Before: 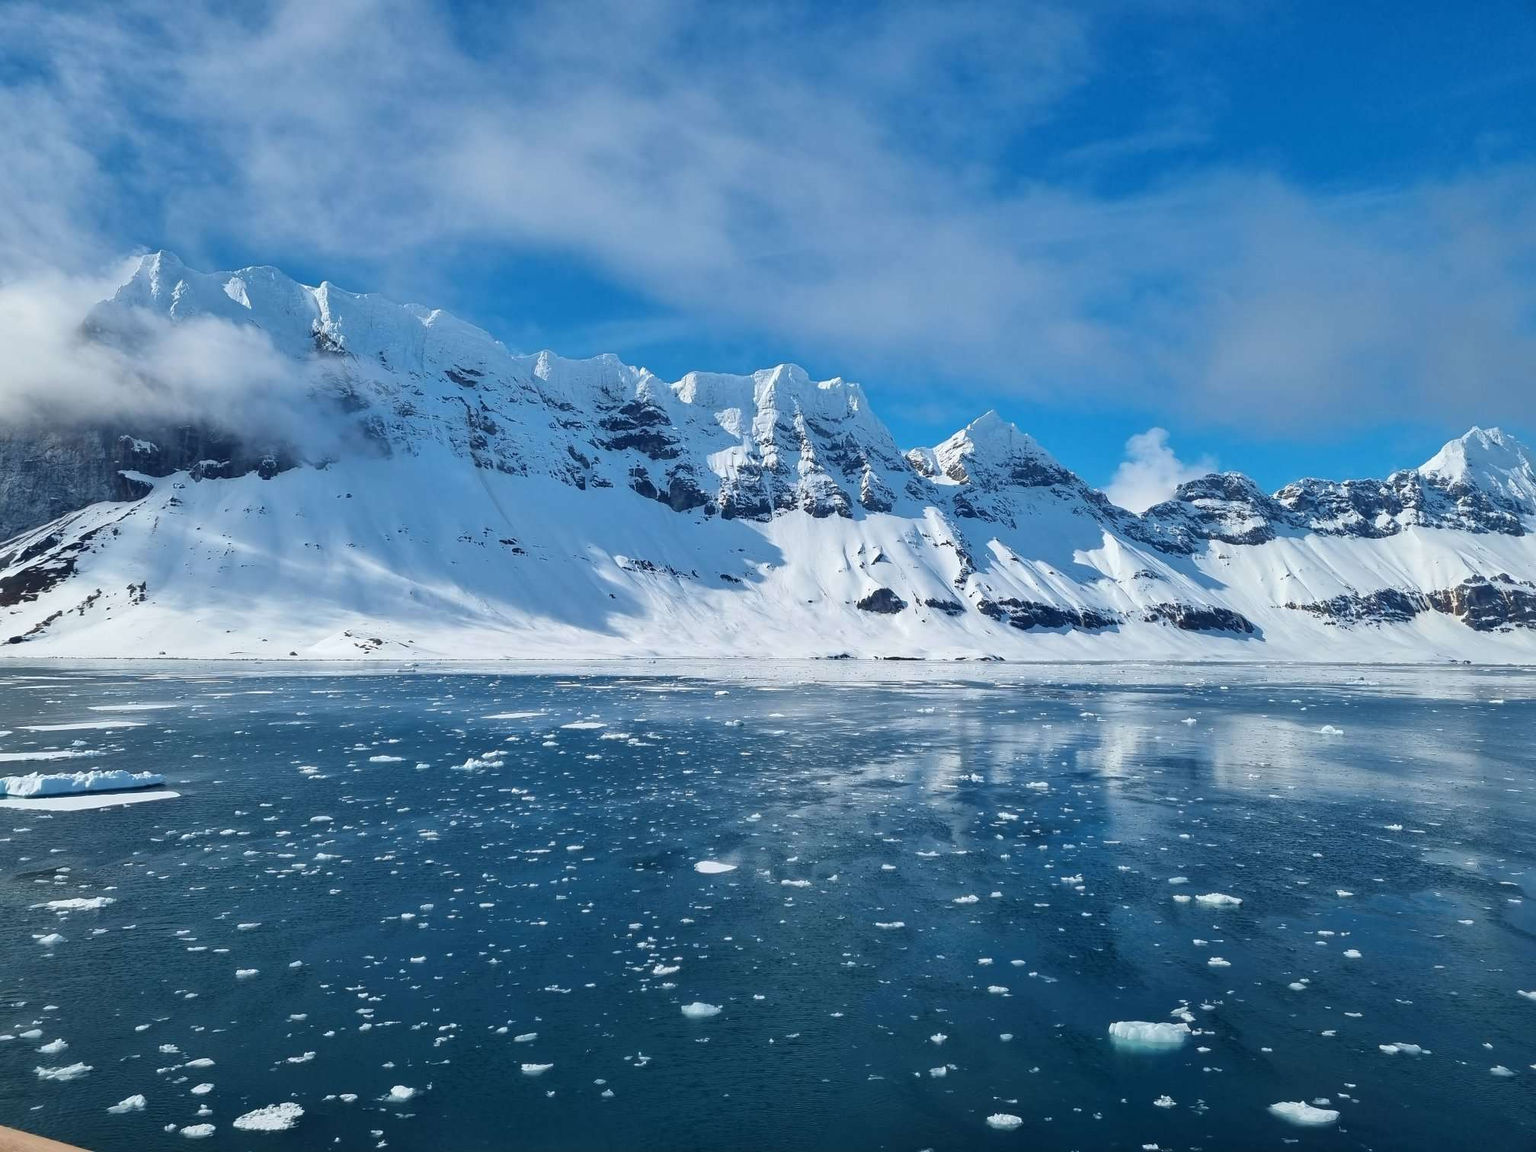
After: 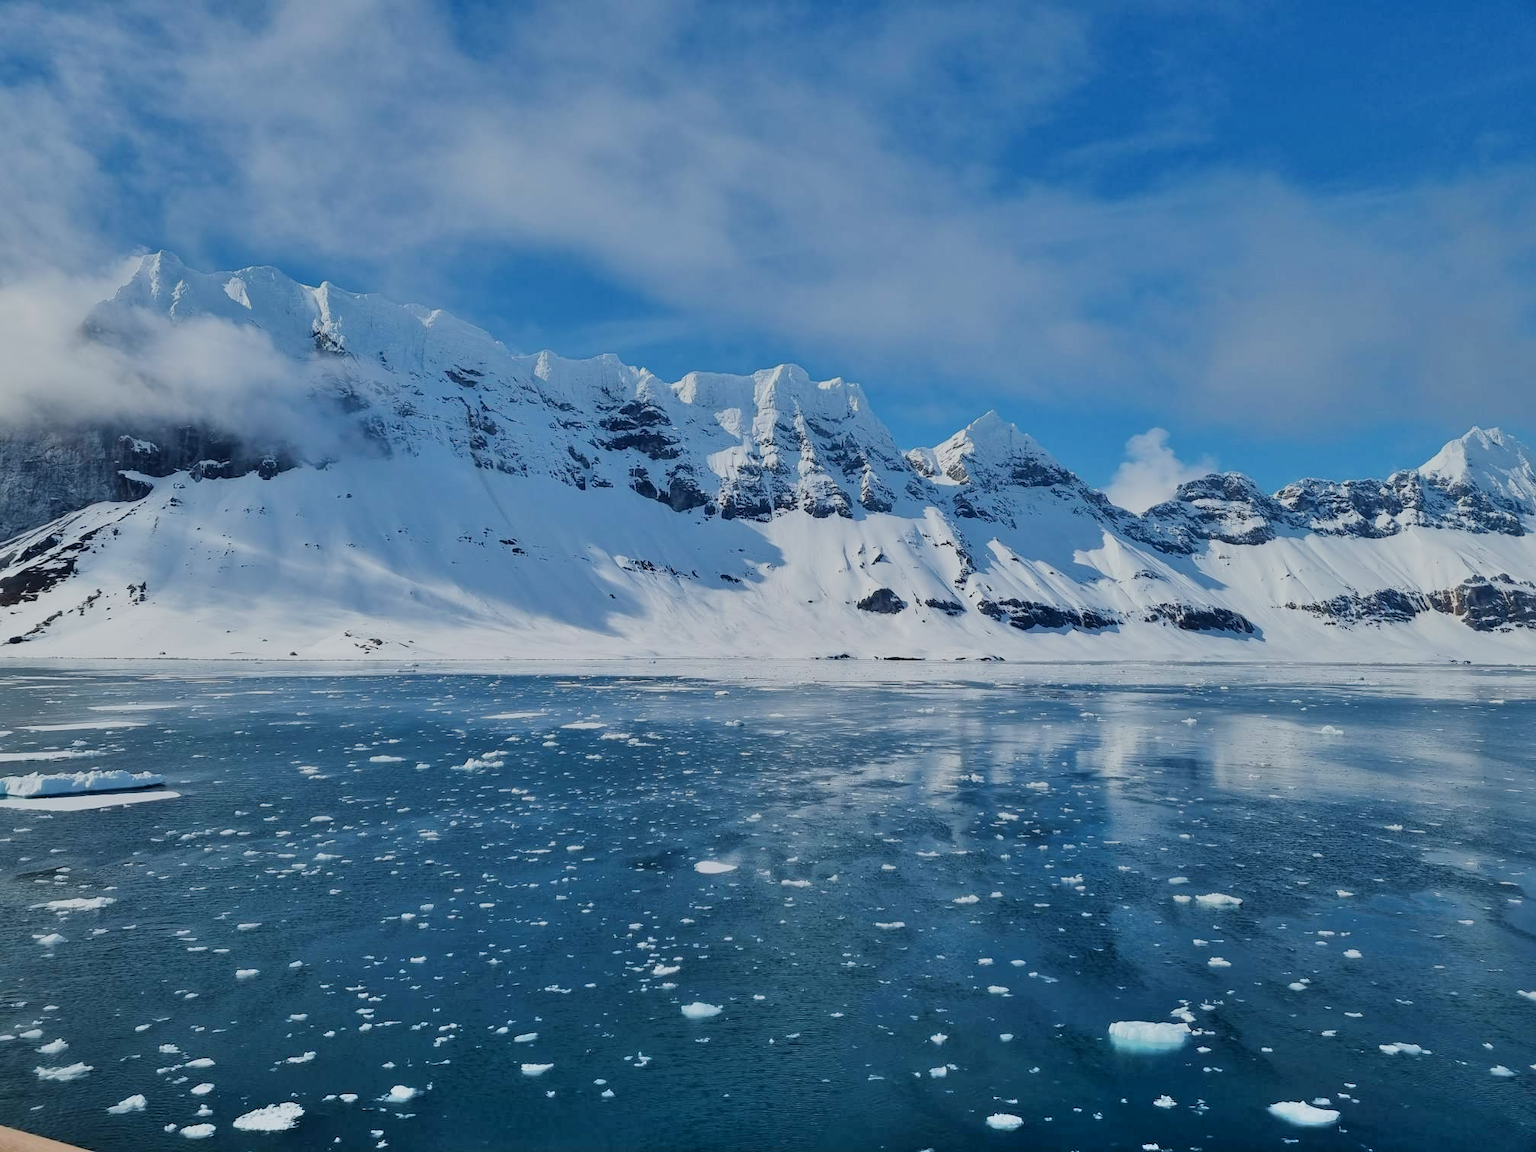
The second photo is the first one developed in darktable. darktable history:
filmic rgb: black relative exposure -7.32 EV, white relative exposure 5.09 EV, hardness 3.2
exposure: exposure -0.072 EV, compensate highlight preservation false
shadows and highlights: low approximation 0.01, soften with gaussian
